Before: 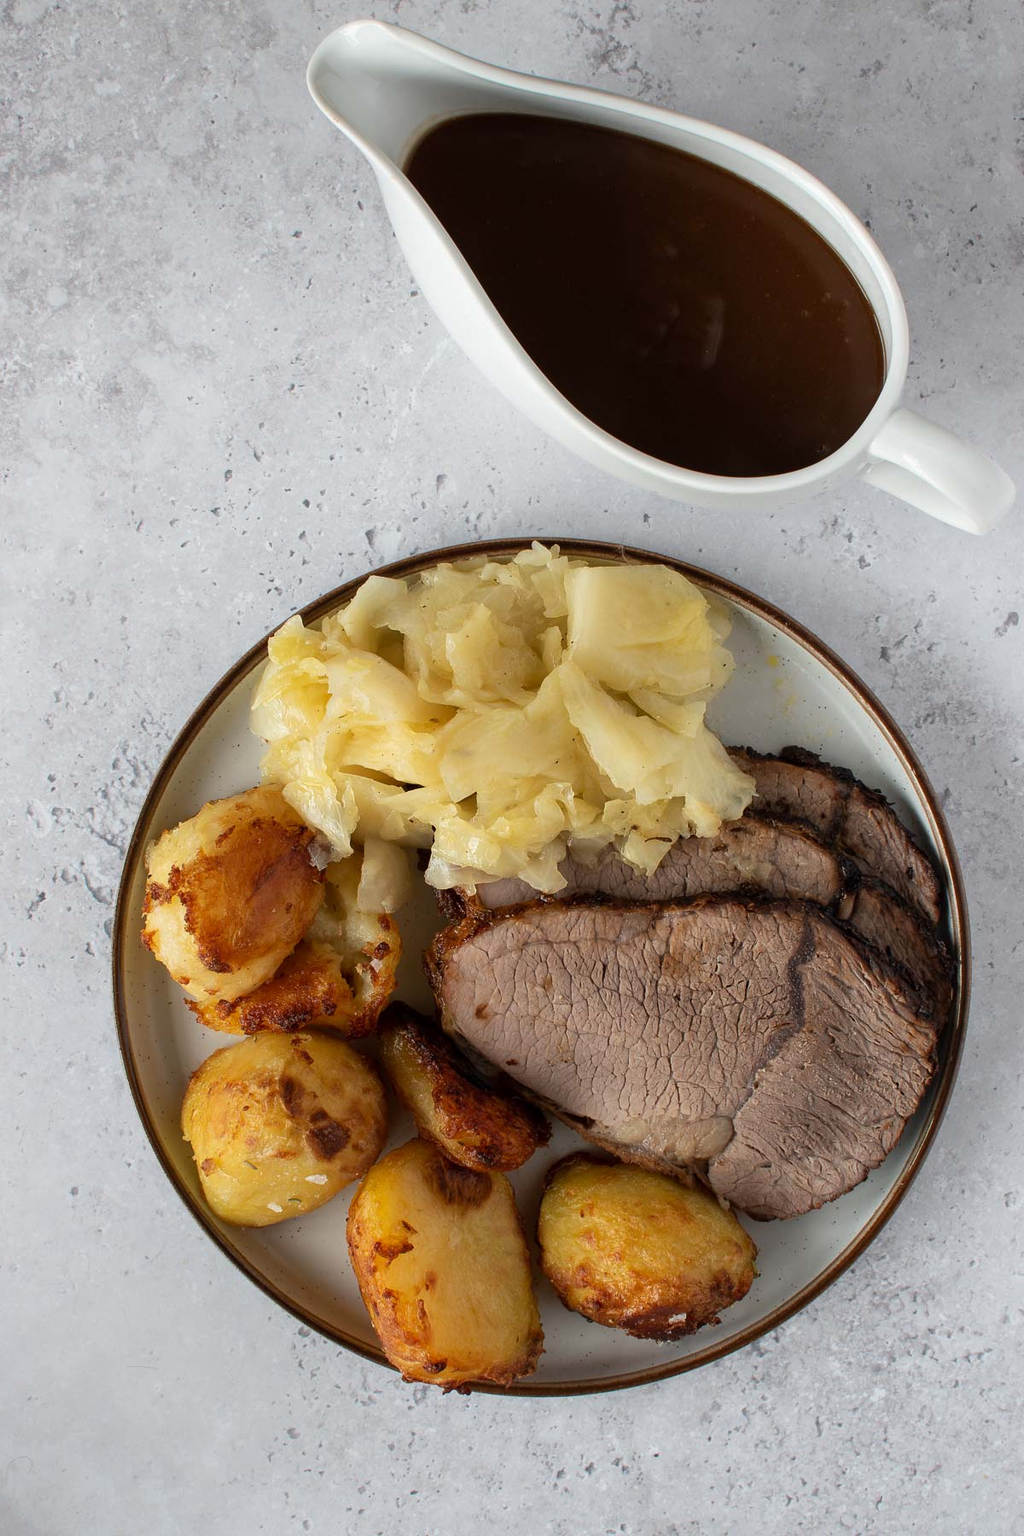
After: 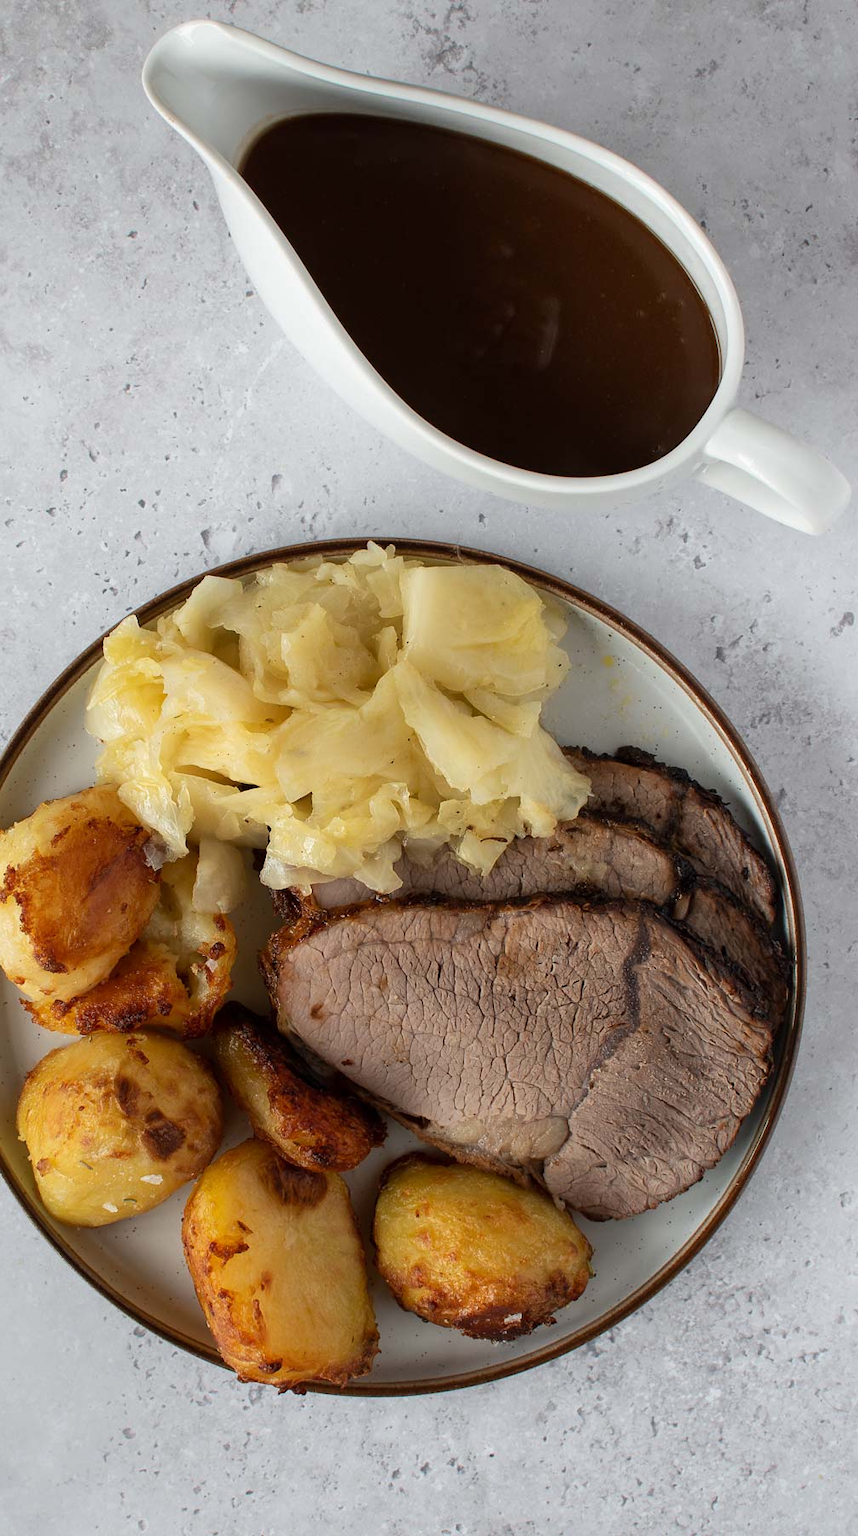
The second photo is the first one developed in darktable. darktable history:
crop: left 16.089%
